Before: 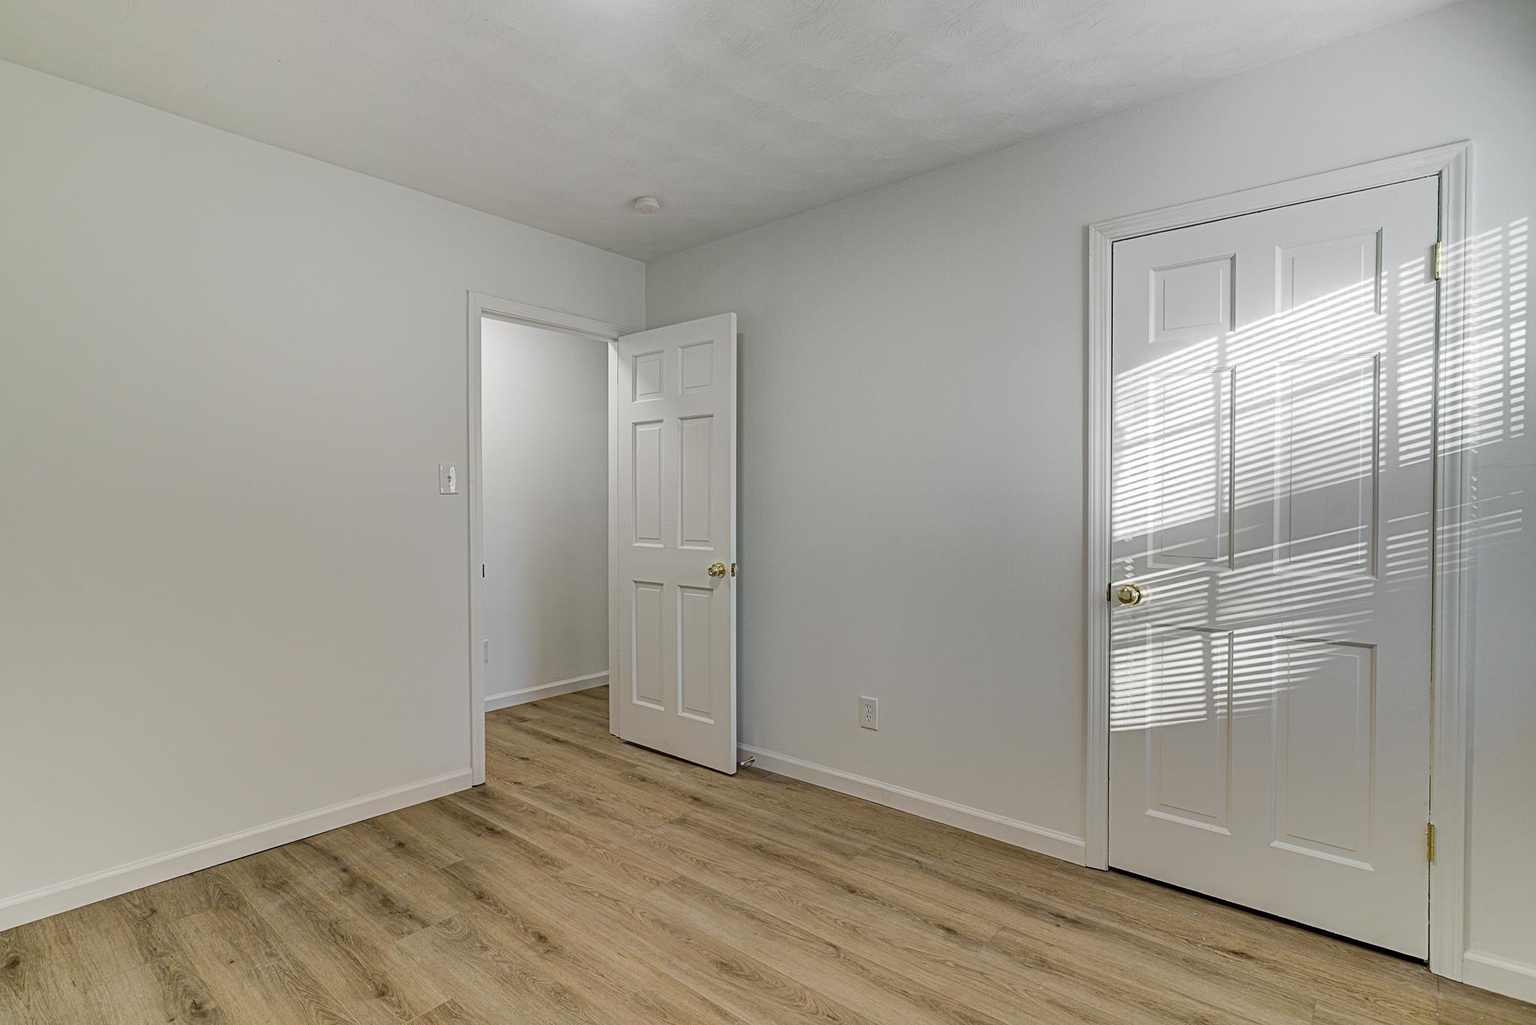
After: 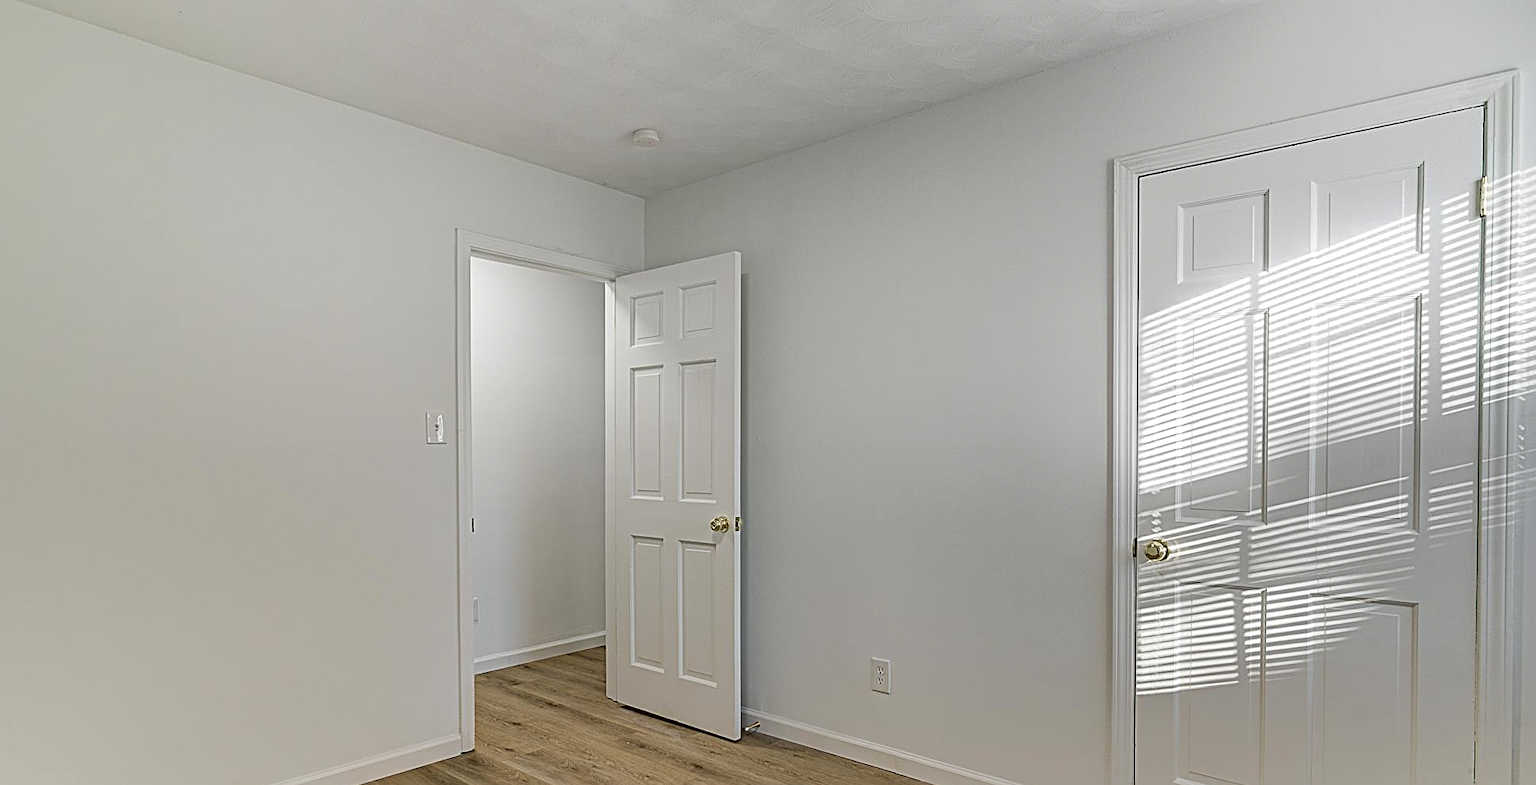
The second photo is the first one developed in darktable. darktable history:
sharpen: on, module defaults
exposure: black level correction 0.001, exposure 0.136 EV, compensate exposure bias true, compensate highlight preservation false
crop: left 2.418%, top 7.362%, right 3.084%, bottom 20.17%
